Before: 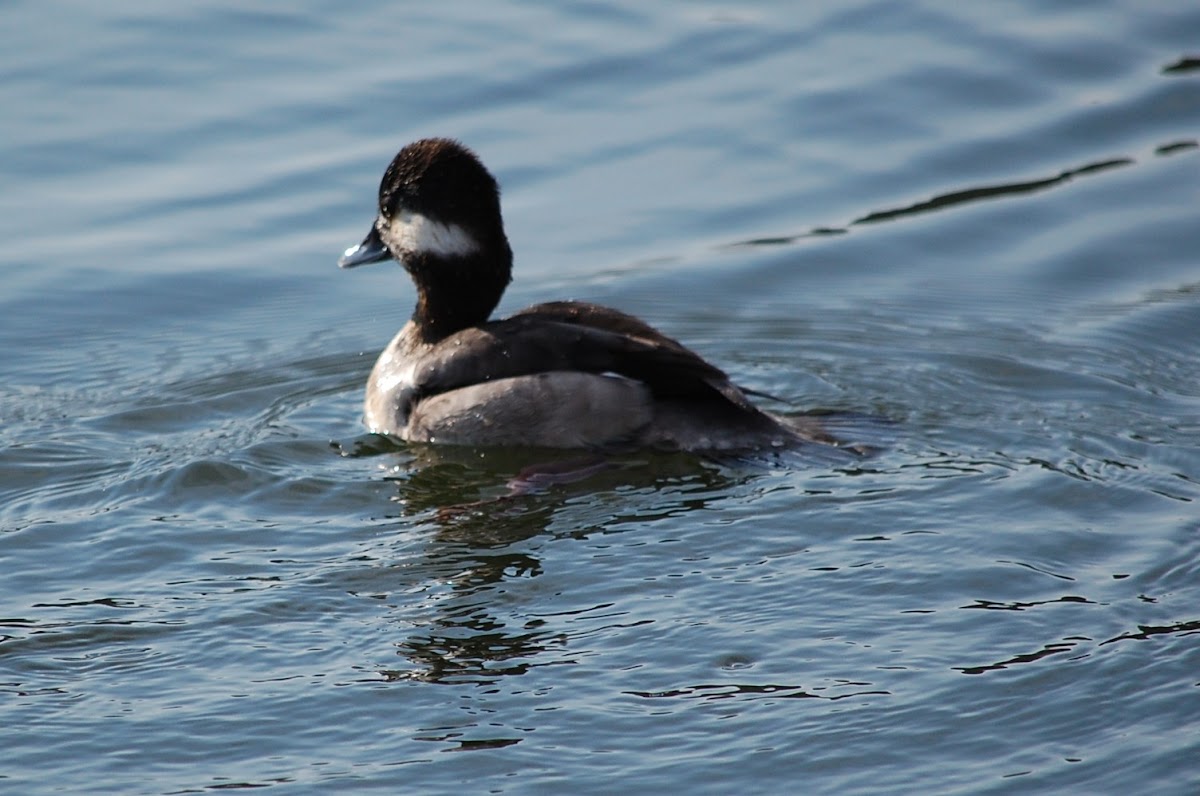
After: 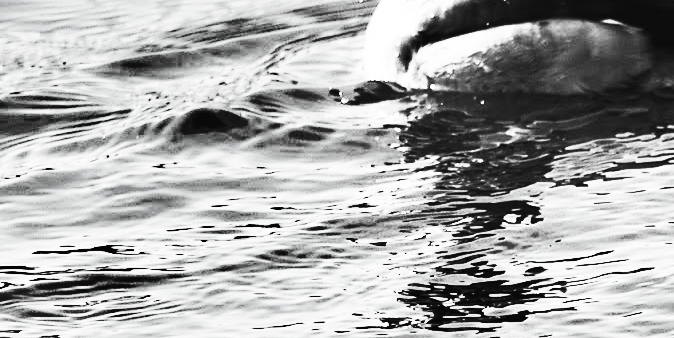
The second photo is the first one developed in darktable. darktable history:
crop: top 44.433%, right 43.761%, bottom 13%
shadows and highlights: shadows 20.75, highlights -81.08, soften with gaussian
contrast brightness saturation: contrast 0.522, brightness 0.458, saturation -0.987
base curve: curves: ch0 [(0, 0) (0.007, 0.004) (0.027, 0.03) (0.046, 0.07) (0.207, 0.54) (0.442, 0.872) (0.673, 0.972) (1, 1)], preserve colors none
tone curve: color space Lab, independent channels, preserve colors none
